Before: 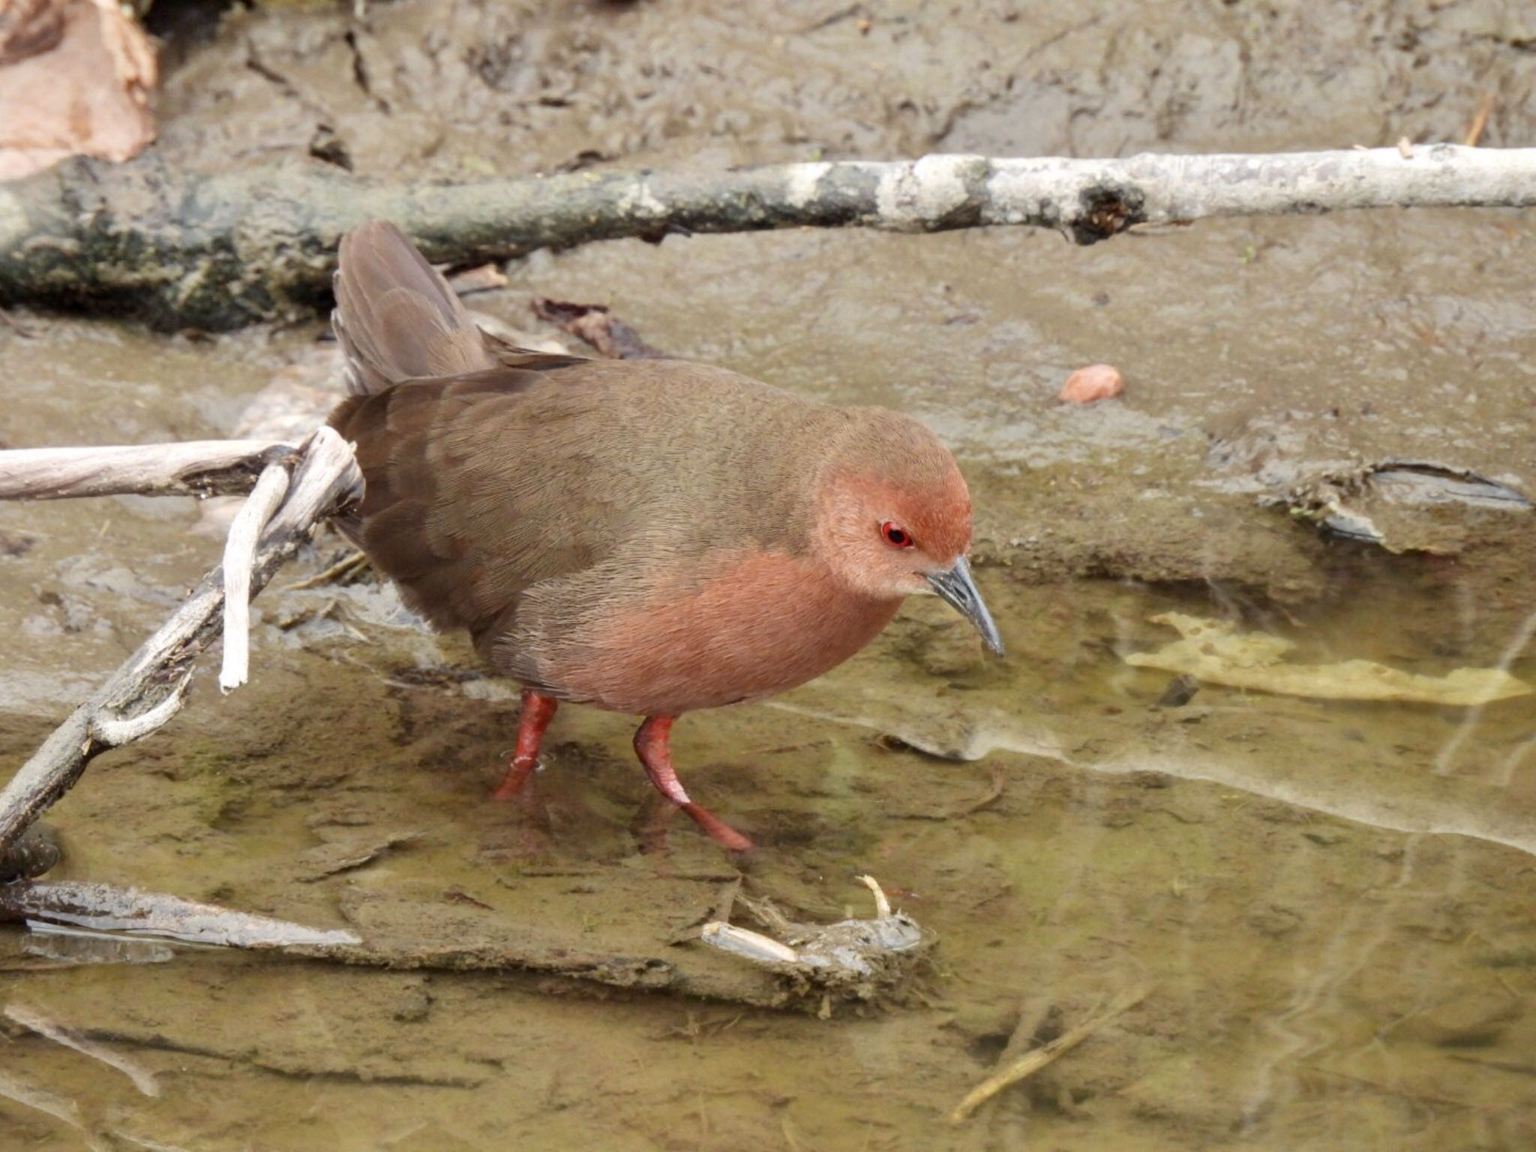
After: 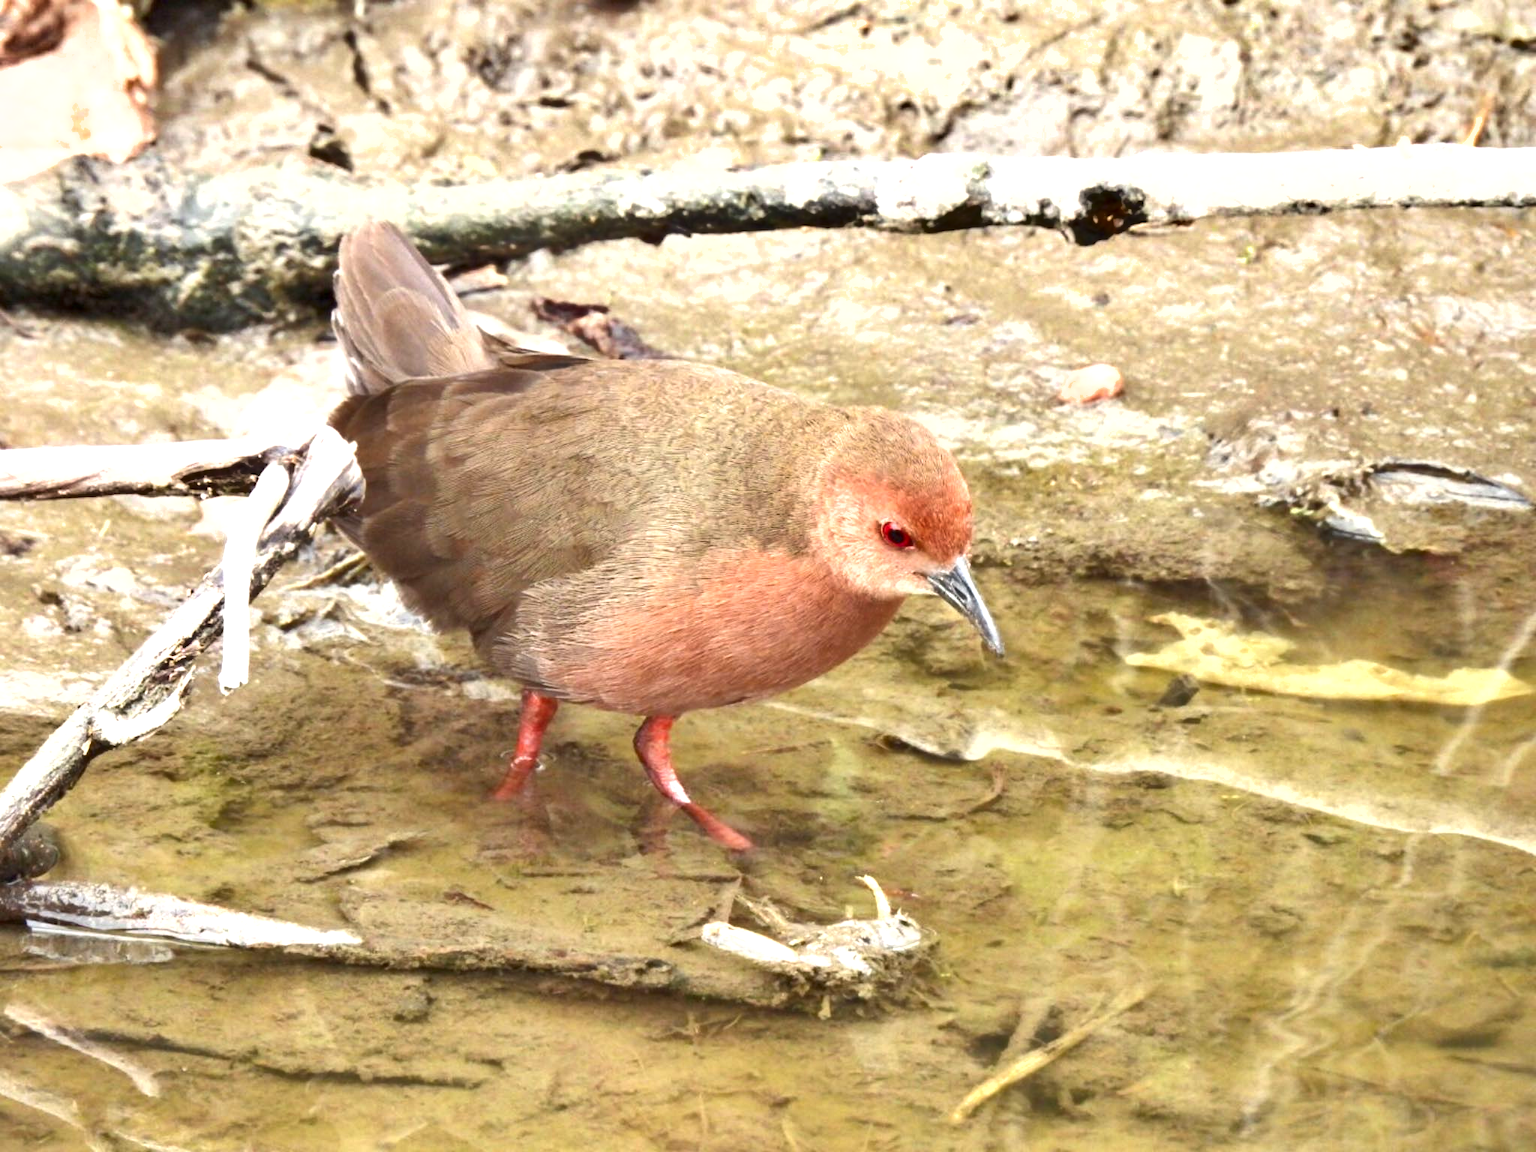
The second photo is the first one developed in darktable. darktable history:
exposure: black level correction 0, exposure 1.199 EV, compensate highlight preservation false
shadows and highlights: soften with gaussian
